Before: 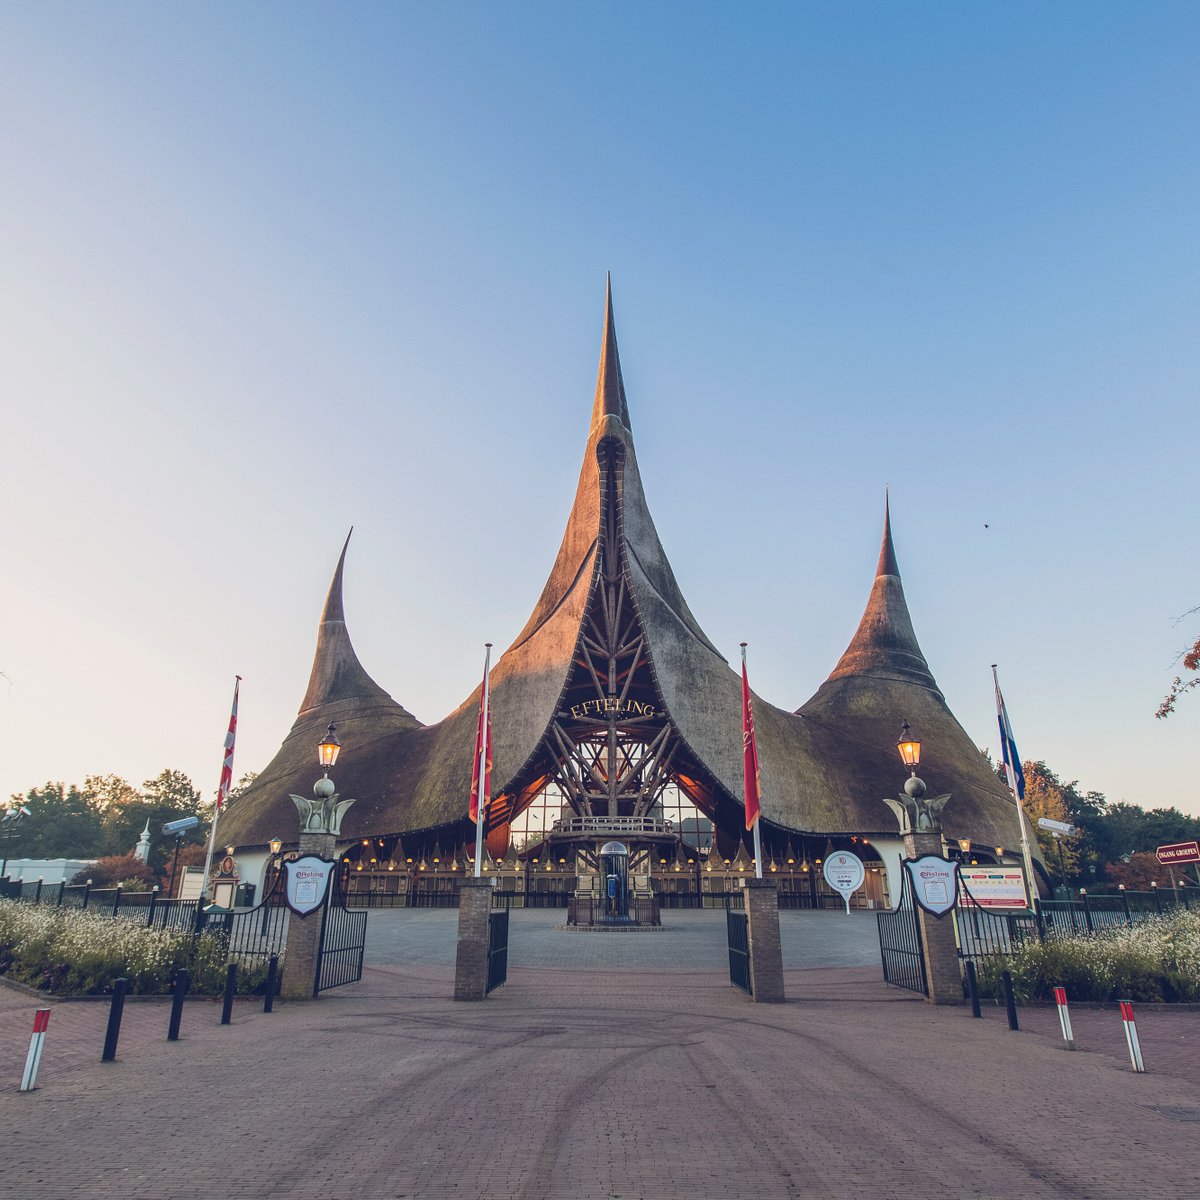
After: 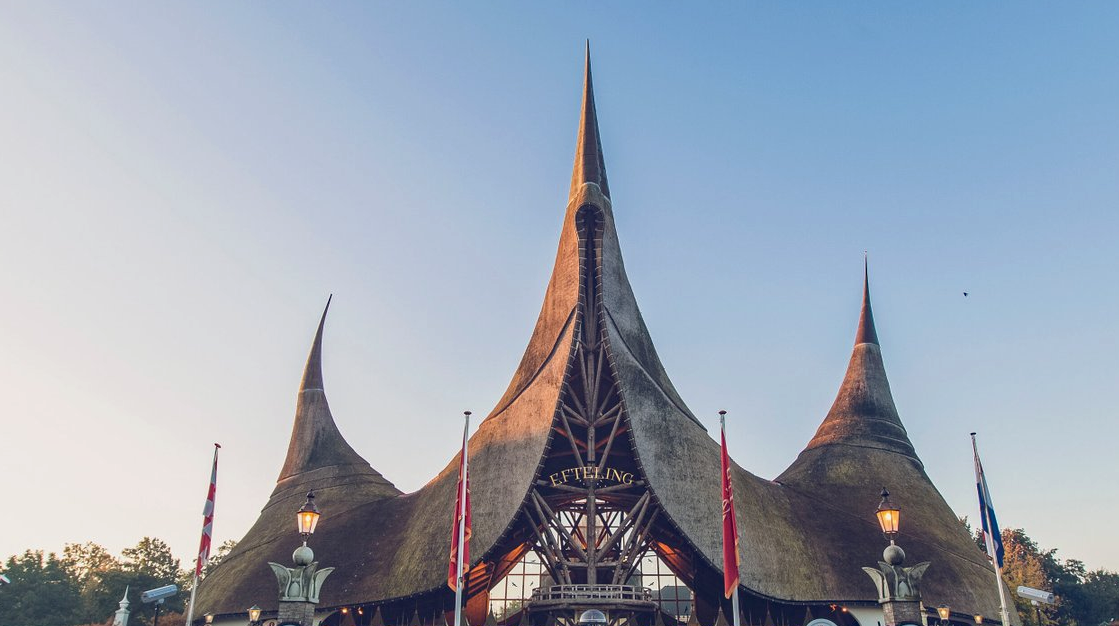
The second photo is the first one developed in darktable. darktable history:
crop: left 1.788%, top 19.406%, right 4.952%, bottom 28.379%
levels: mode automatic, levels [0.016, 0.492, 0.969]
contrast brightness saturation: contrast -0.068, brightness -0.032, saturation -0.113
haze removal: compatibility mode true, adaptive false
